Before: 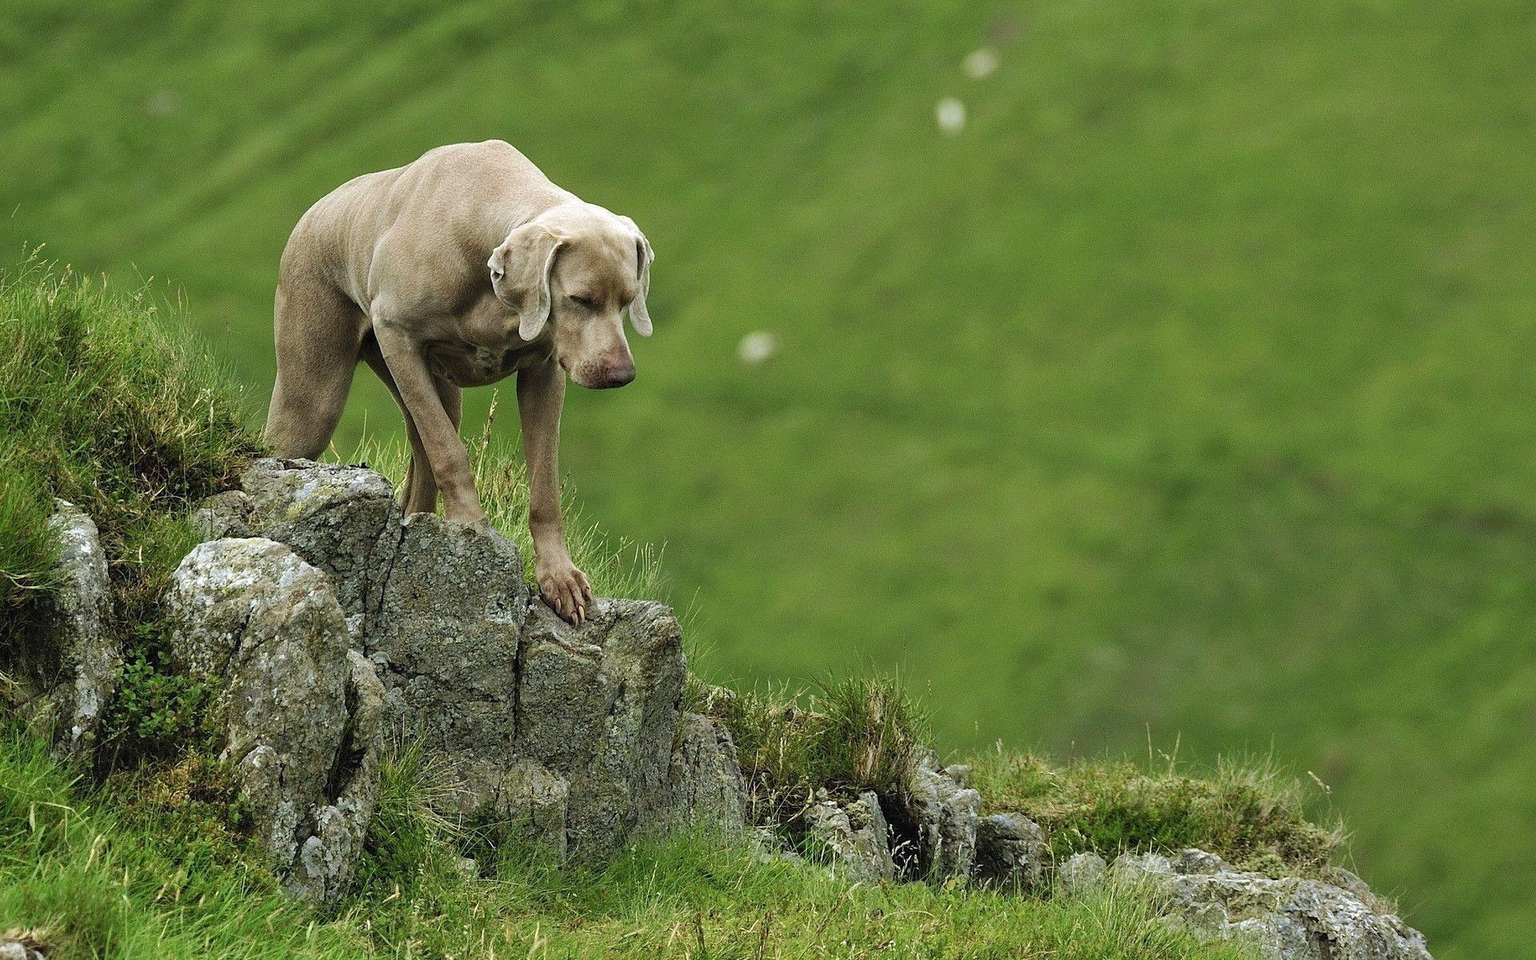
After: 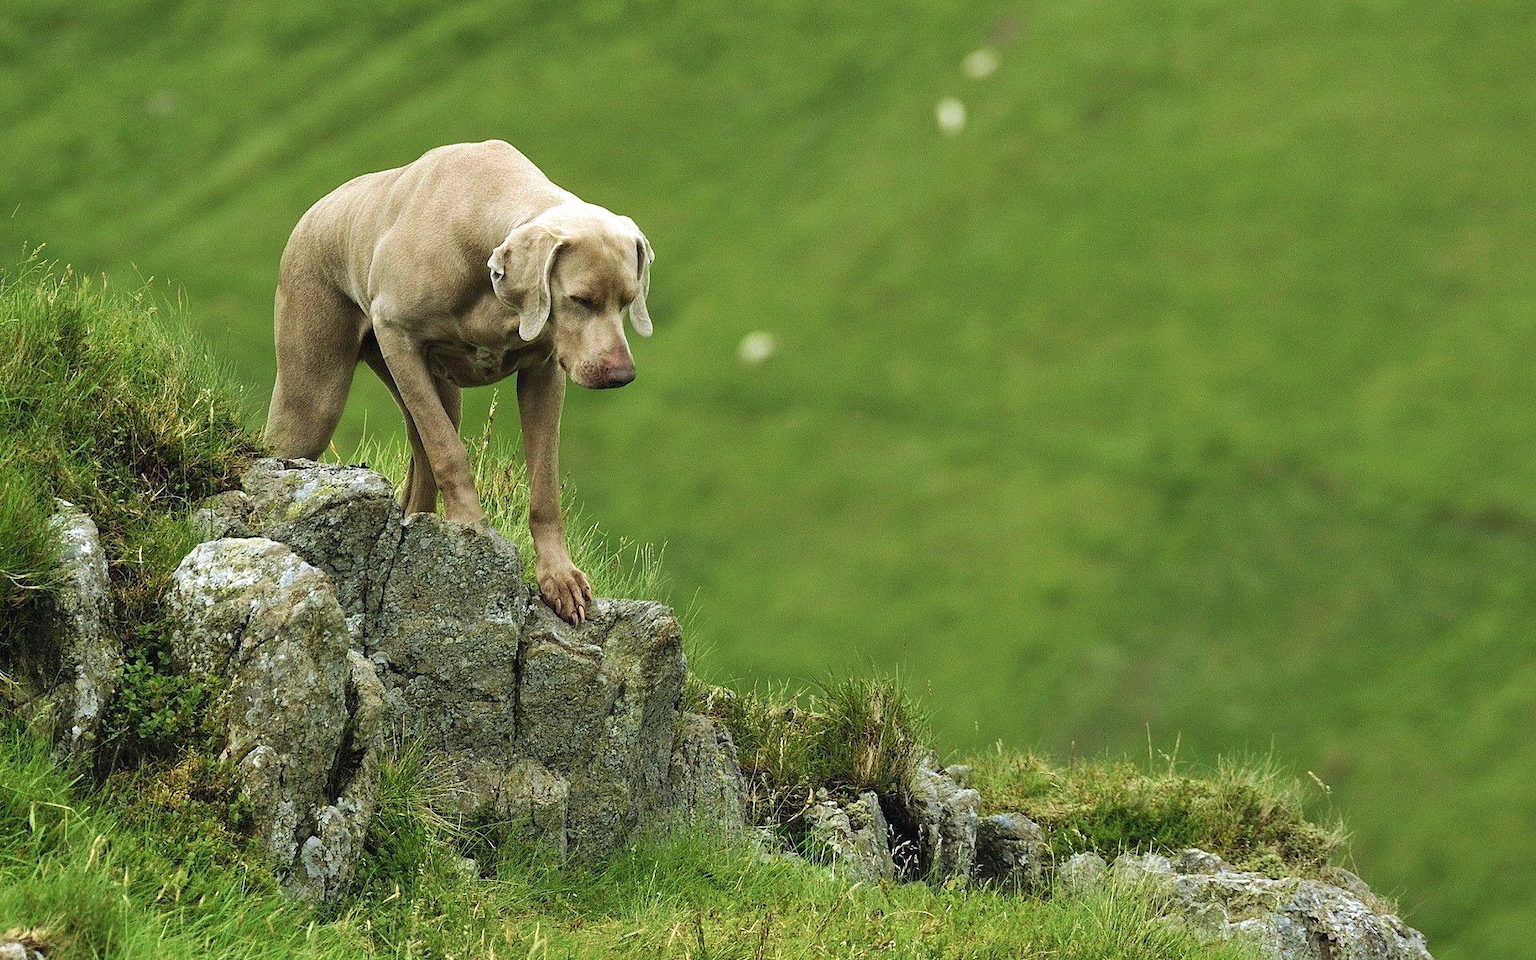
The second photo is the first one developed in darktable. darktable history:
exposure: exposure 0.206 EV, compensate highlight preservation false
velvia: on, module defaults
